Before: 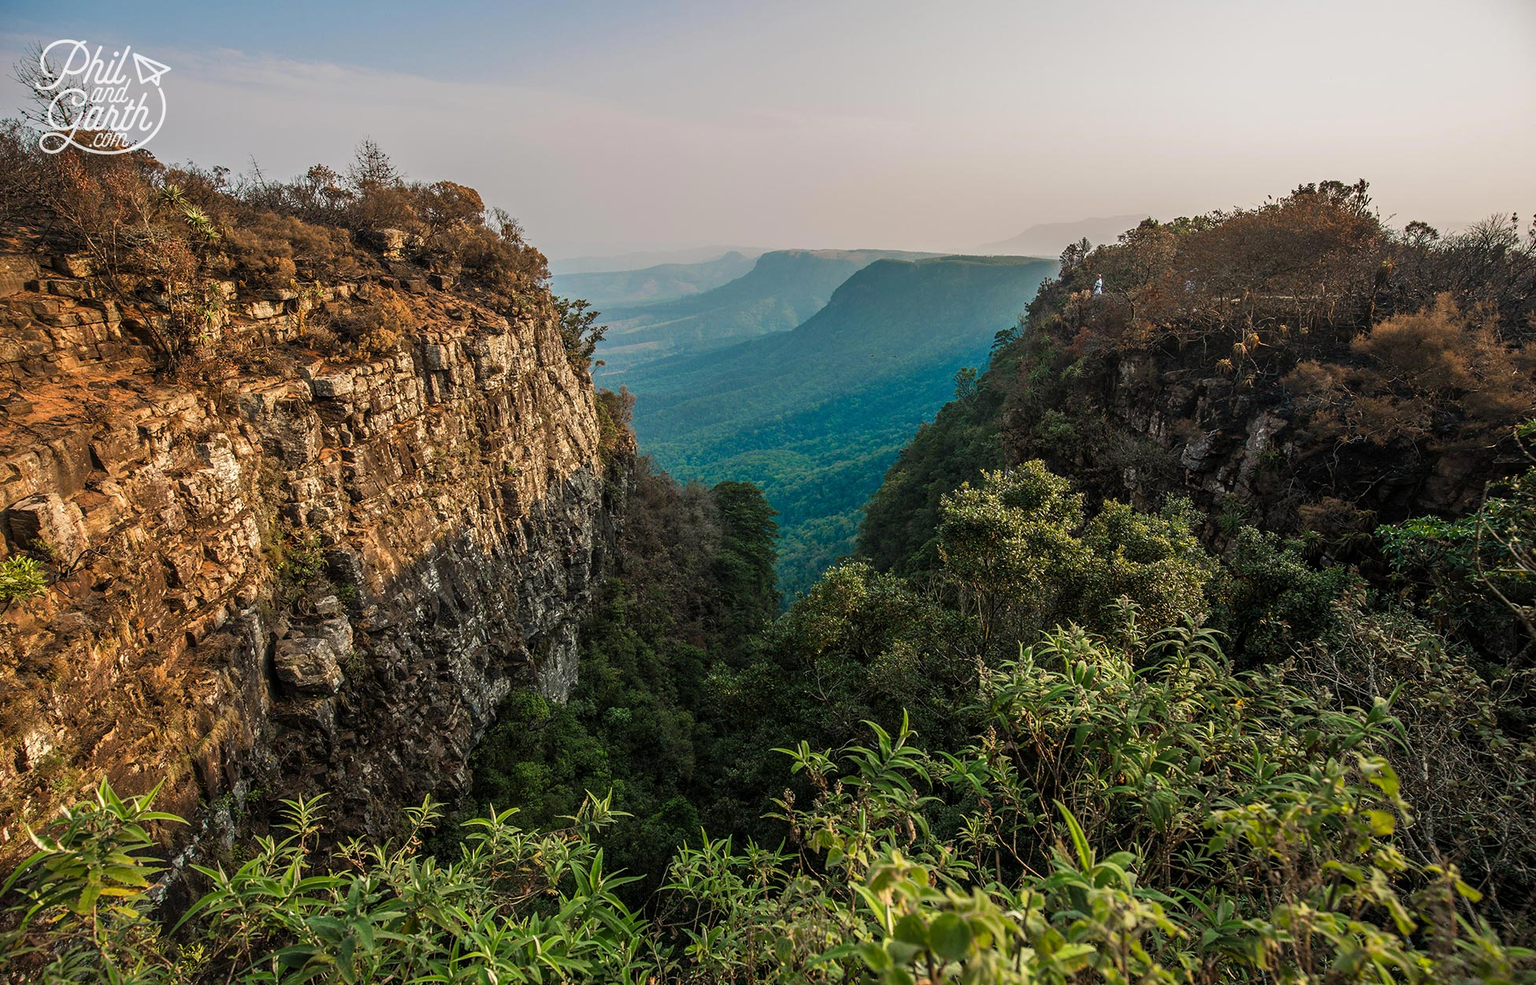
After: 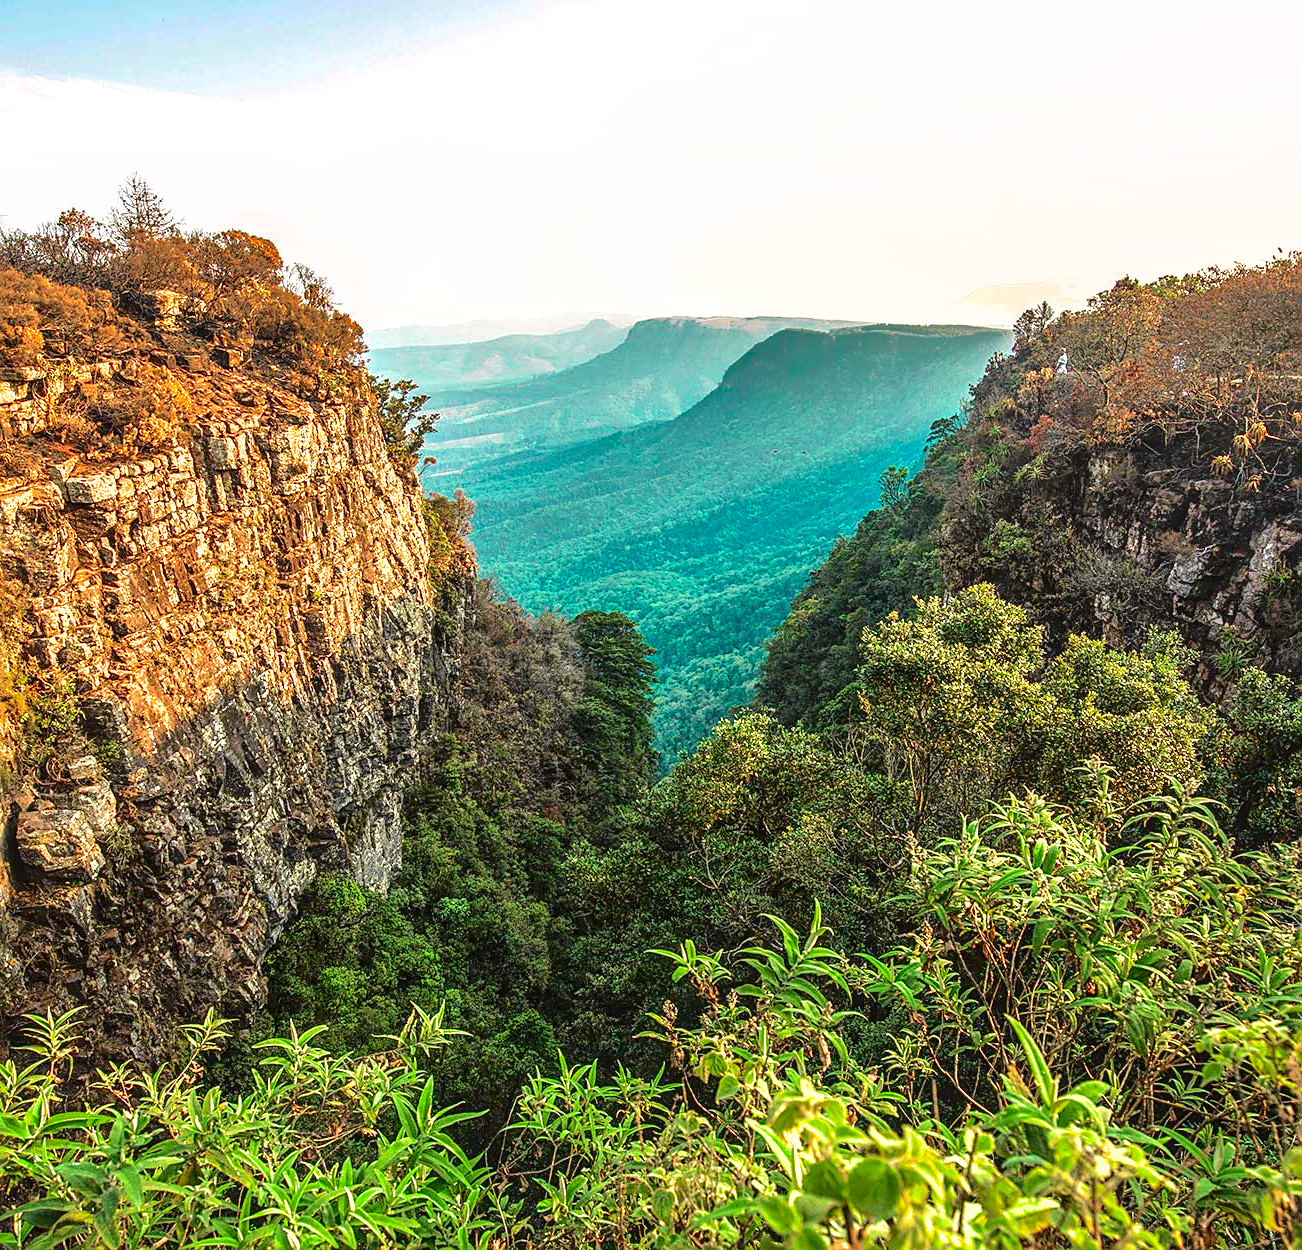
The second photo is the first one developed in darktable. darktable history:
crop: left 17.035%, right 16.154%
tone curve: curves: ch0 [(0, 0.014) (0.17, 0.099) (0.398, 0.423) (0.725, 0.828) (0.872, 0.918) (1, 0.981)]; ch1 [(0, 0) (0.402, 0.36) (0.489, 0.491) (0.5, 0.503) (0.515, 0.52) (0.545, 0.572) (0.615, 0.662) (0.701, 0.725) (1, 1)]; ch2 [(0, 0) (0.42, 0.458) (0.485, 0.499) (0.503, 0.503) (0.531, 0.542) (0.561, 0.594) (0.644, 0.694) (0.717, 0.753) (1, 0.991)], color space Lab, independent channels, preserve colors none
sharpen: amount 0.491
local contrast: on, module defaults
shadows and highlights: highlights -60.1
exposure: black level correction -0.002, exposure 1.359 EV, compensate highlight preservation false
